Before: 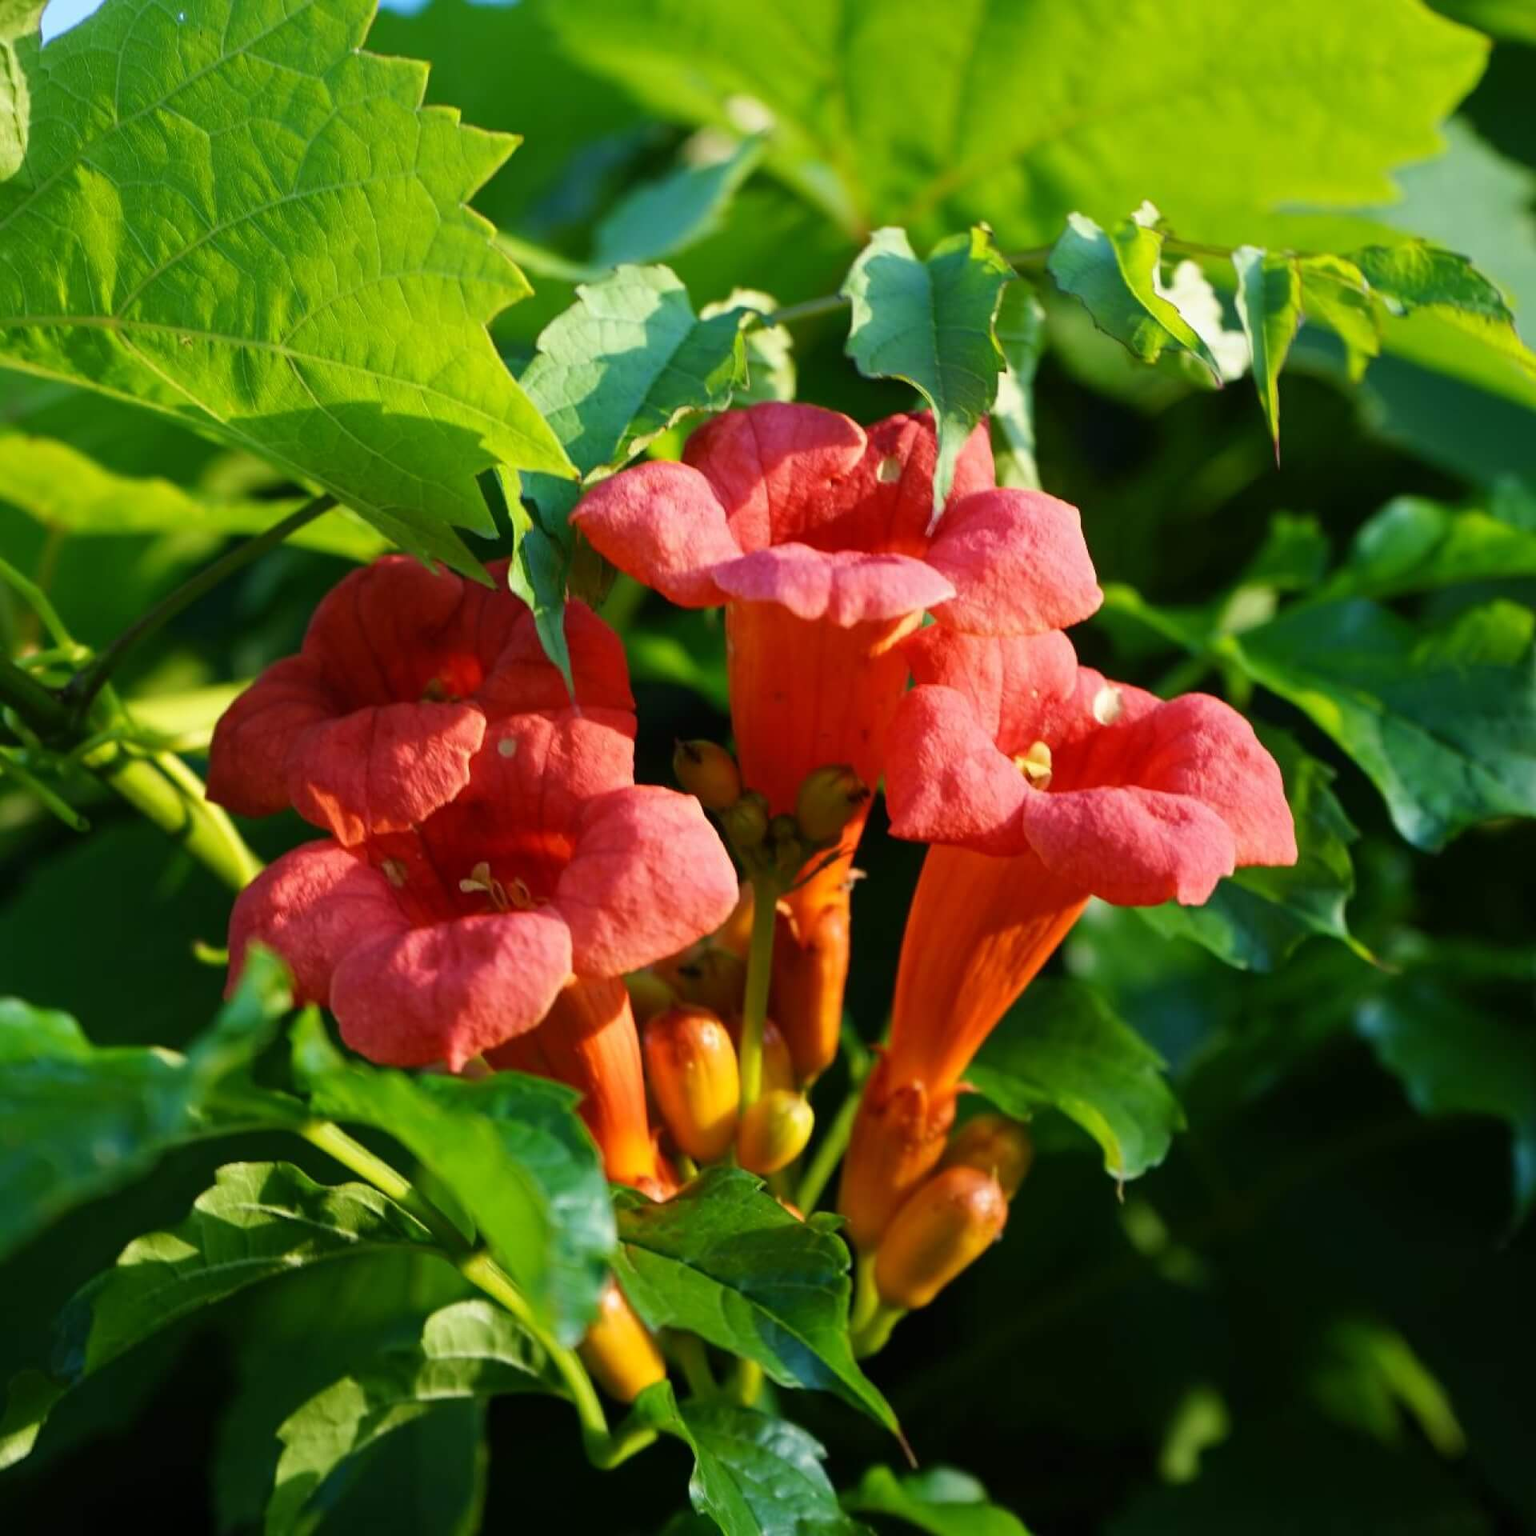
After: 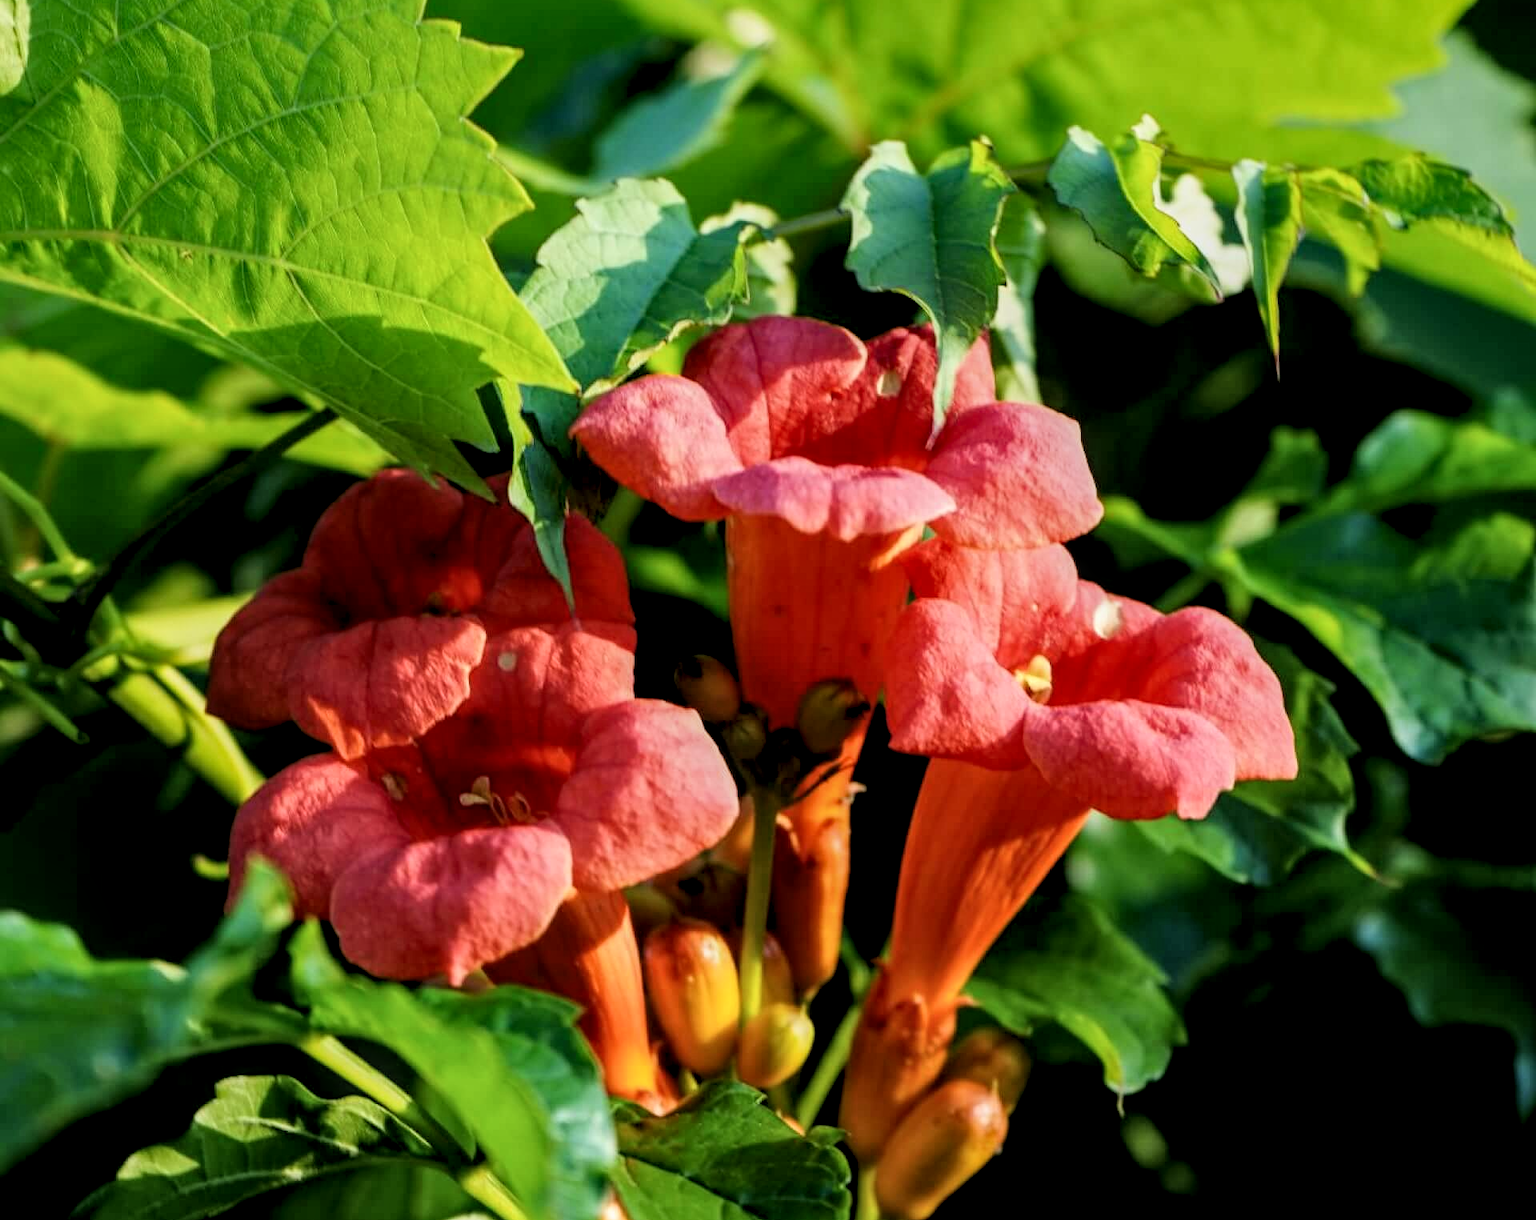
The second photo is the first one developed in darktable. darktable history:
filmic rgb: black relative exposure -7.77 EV, white relative exposure 4.42 EV, hardness 3.76, latitude 49.46%, contrast 1.101
crop and rotate: top 5.666%, bottom 14.889%
local contrast: highlights 58%, detail 146%
